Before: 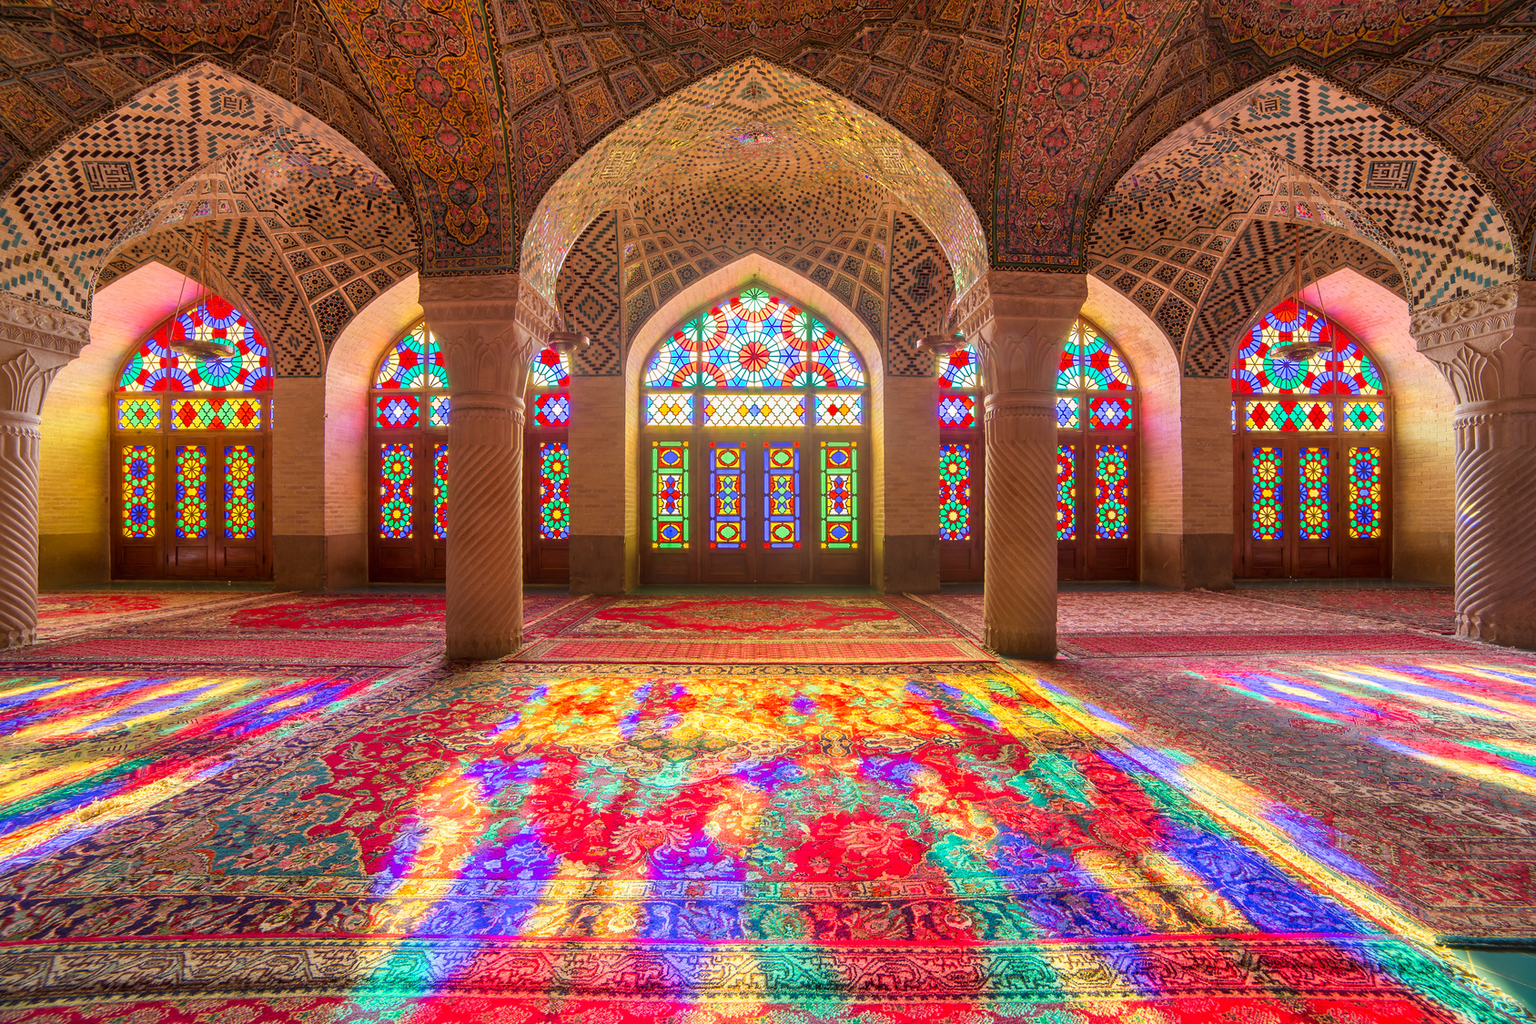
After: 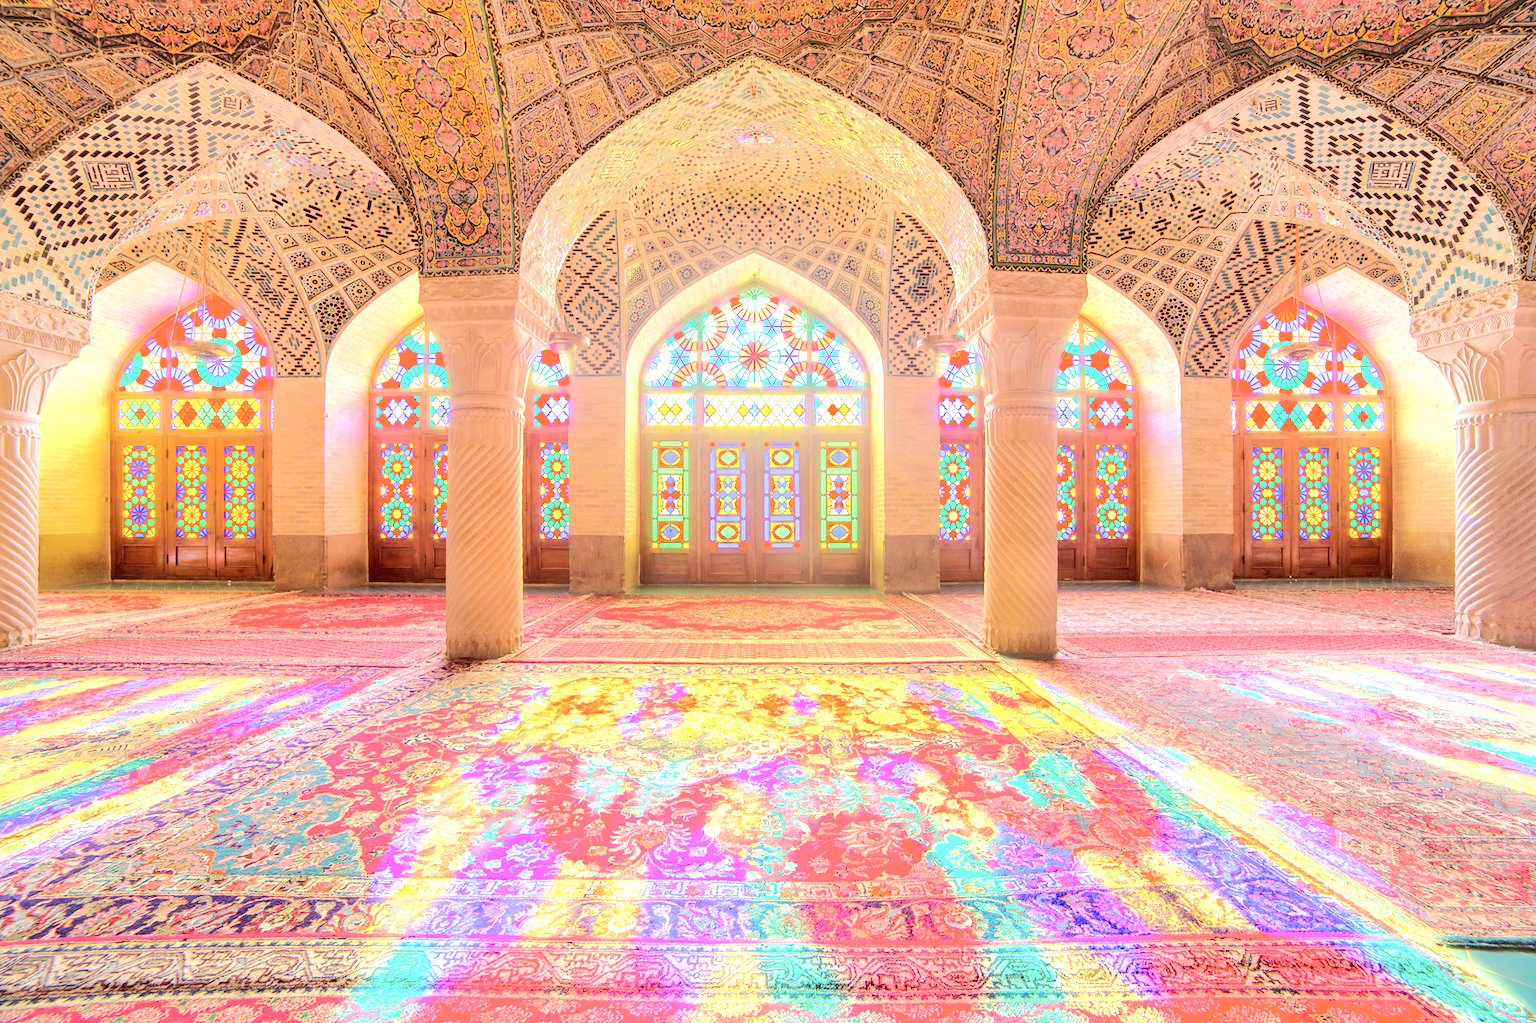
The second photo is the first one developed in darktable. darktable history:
tone curve: curves: ch0 [(0, 0) (0.003, 0.058) (0.011, 0.059) (0.025, 0.061) (0.044, 0.067) (0.069, 0.084) (0.1, 0.102) (0.136, 0.124) (0.177, 0.171) (0.224, 0.246) (0.277, 0.324) (0.335, 0.411) (0.399, 0.509) (0.468, 0.605) (0.543, 0.688) (0.623, 0.738) (0.709, 0.798) (0.801, 0.852) (0.898, 0.911) (1, 1)], color space Lab, independent channels, preserve colors none
exposure: black level correction 0, exposure 1.199 EV, compensate highlight preservation false
base curve: curves: ch0 [(0, 0) (0.158, 0.273) (0.879, 0.895) (1, 1)], preserve colors none
